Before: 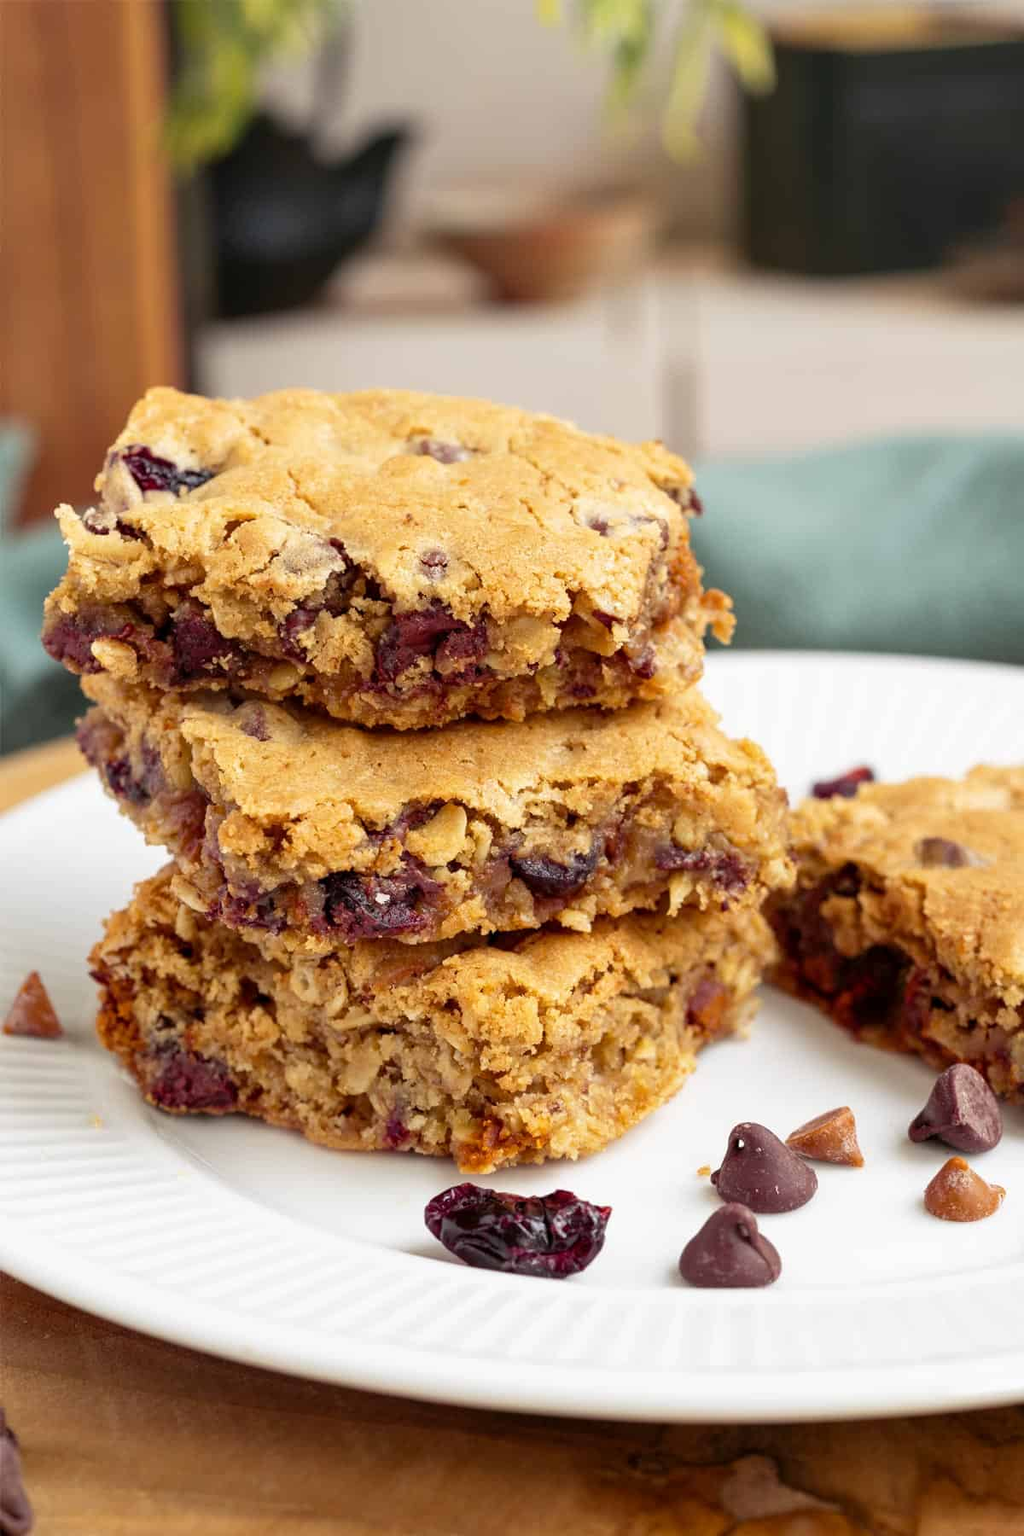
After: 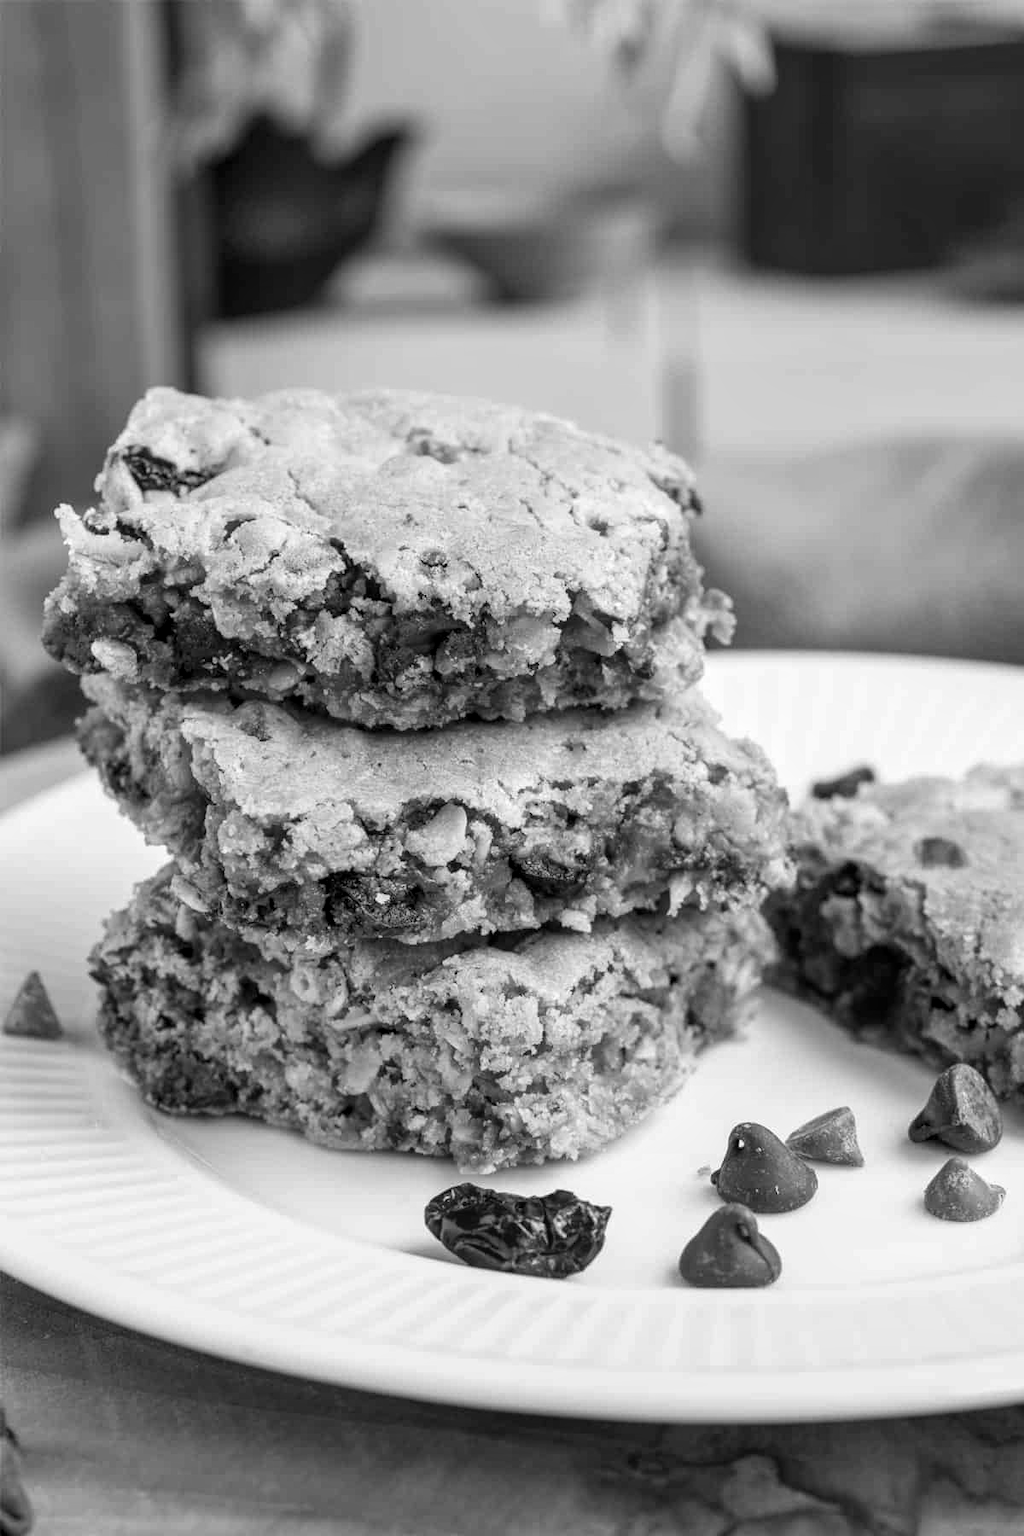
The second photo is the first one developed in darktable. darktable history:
monochrome: a 32, b 64, size 2.3
local contrast: on, module defaults
